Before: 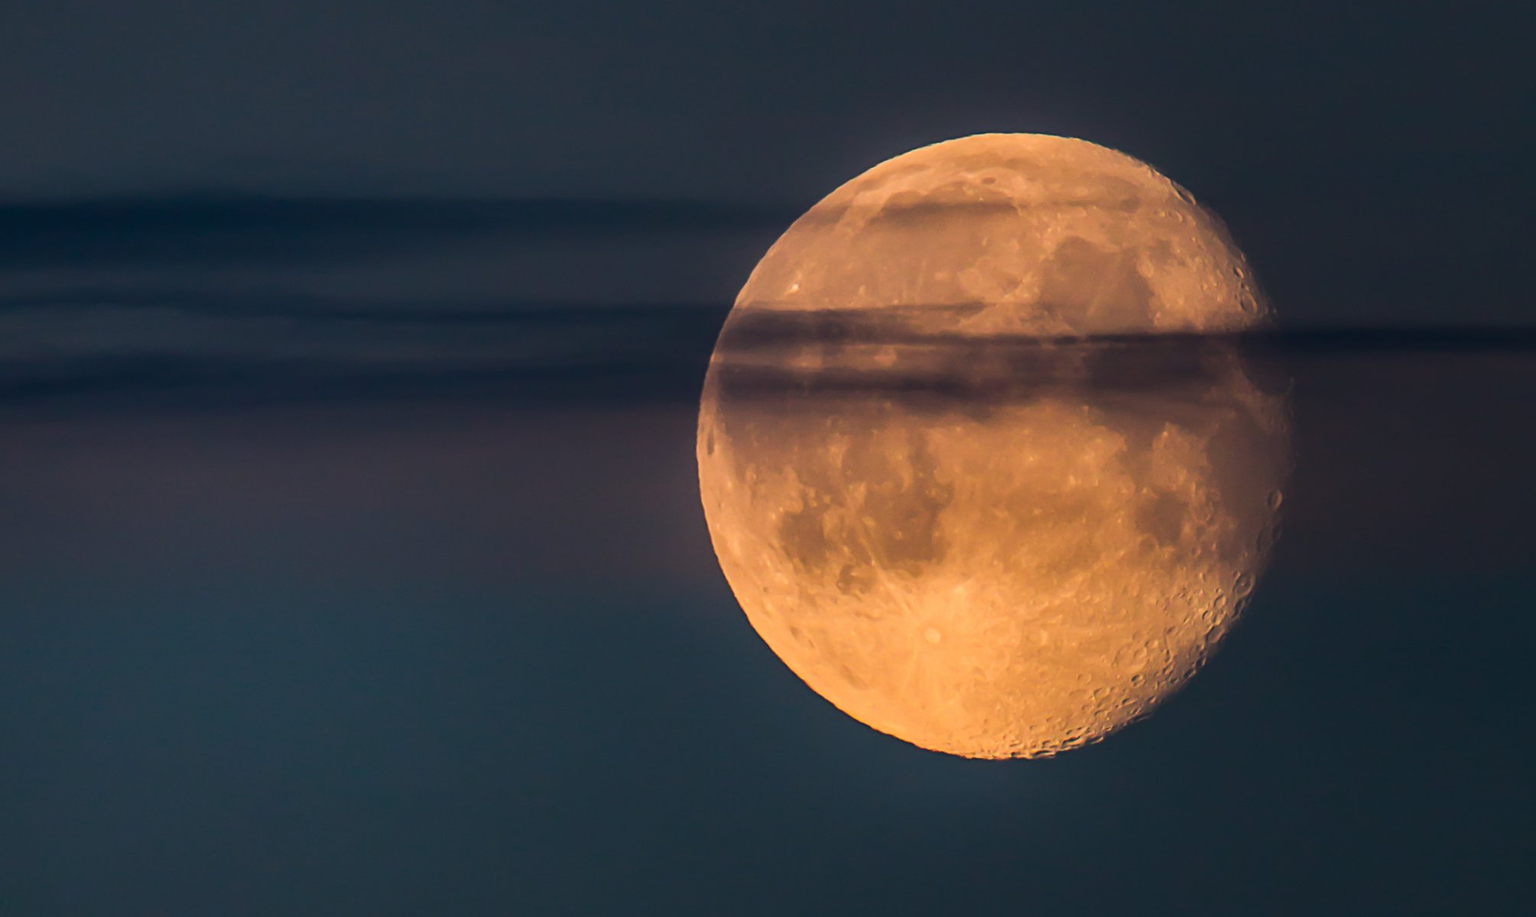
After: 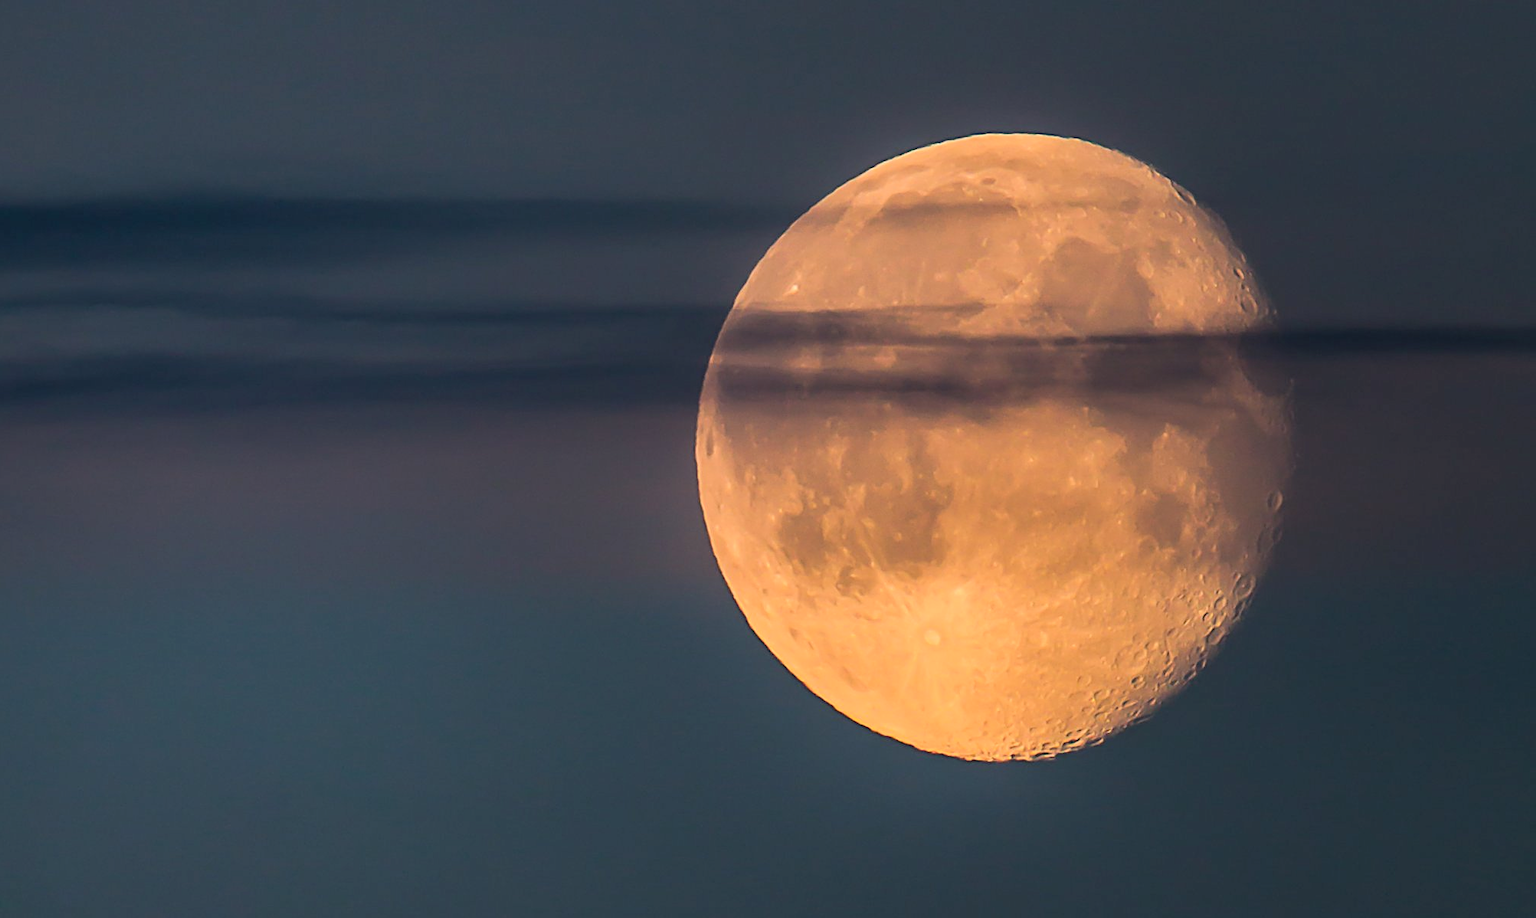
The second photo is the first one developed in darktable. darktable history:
crop: left 0.191%
sharpen: amount 0.497
contrast brightness saturation: brightness 0.12
